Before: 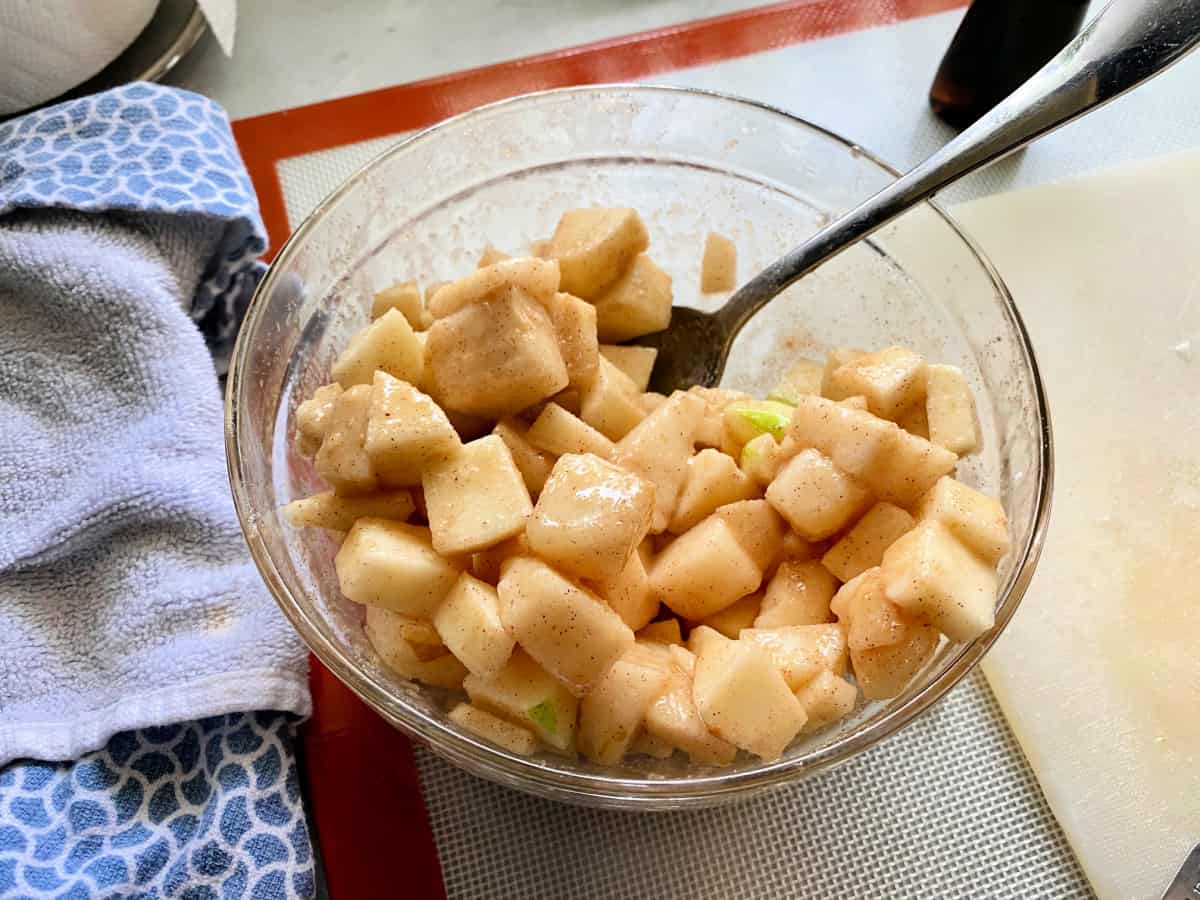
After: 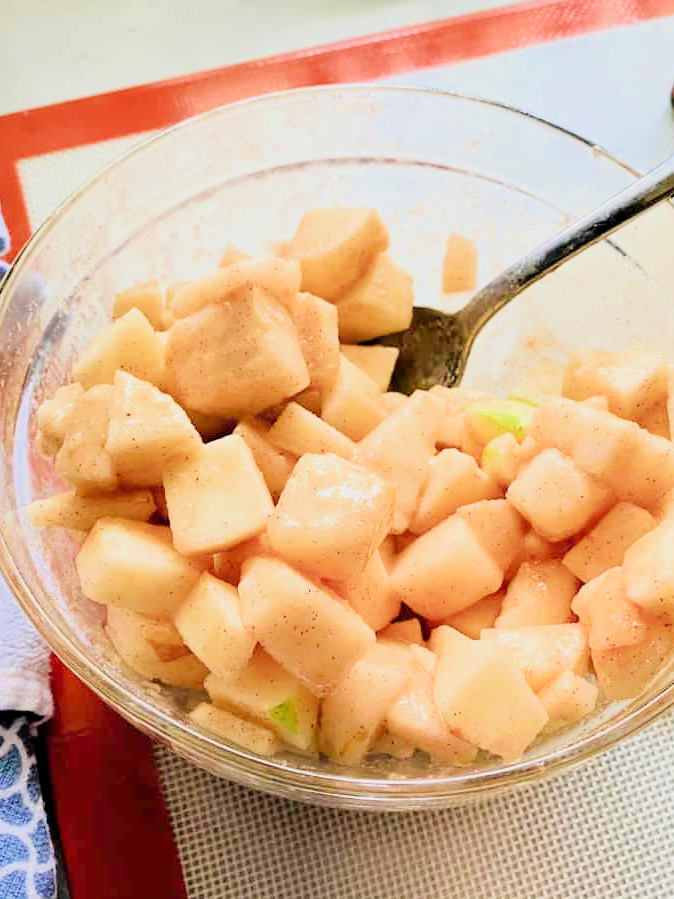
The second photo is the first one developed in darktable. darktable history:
velvia: strength 44.42%
filmic rgb: black relative exposure -6.13 EV, white relative exposure 6.97 EV, hardness 2.25
crop: left 21.603%, right 22.161%, bottom 0.006%
exposure: black level correction 0, exposure 1.759 EV, compensate highlight preservation false
